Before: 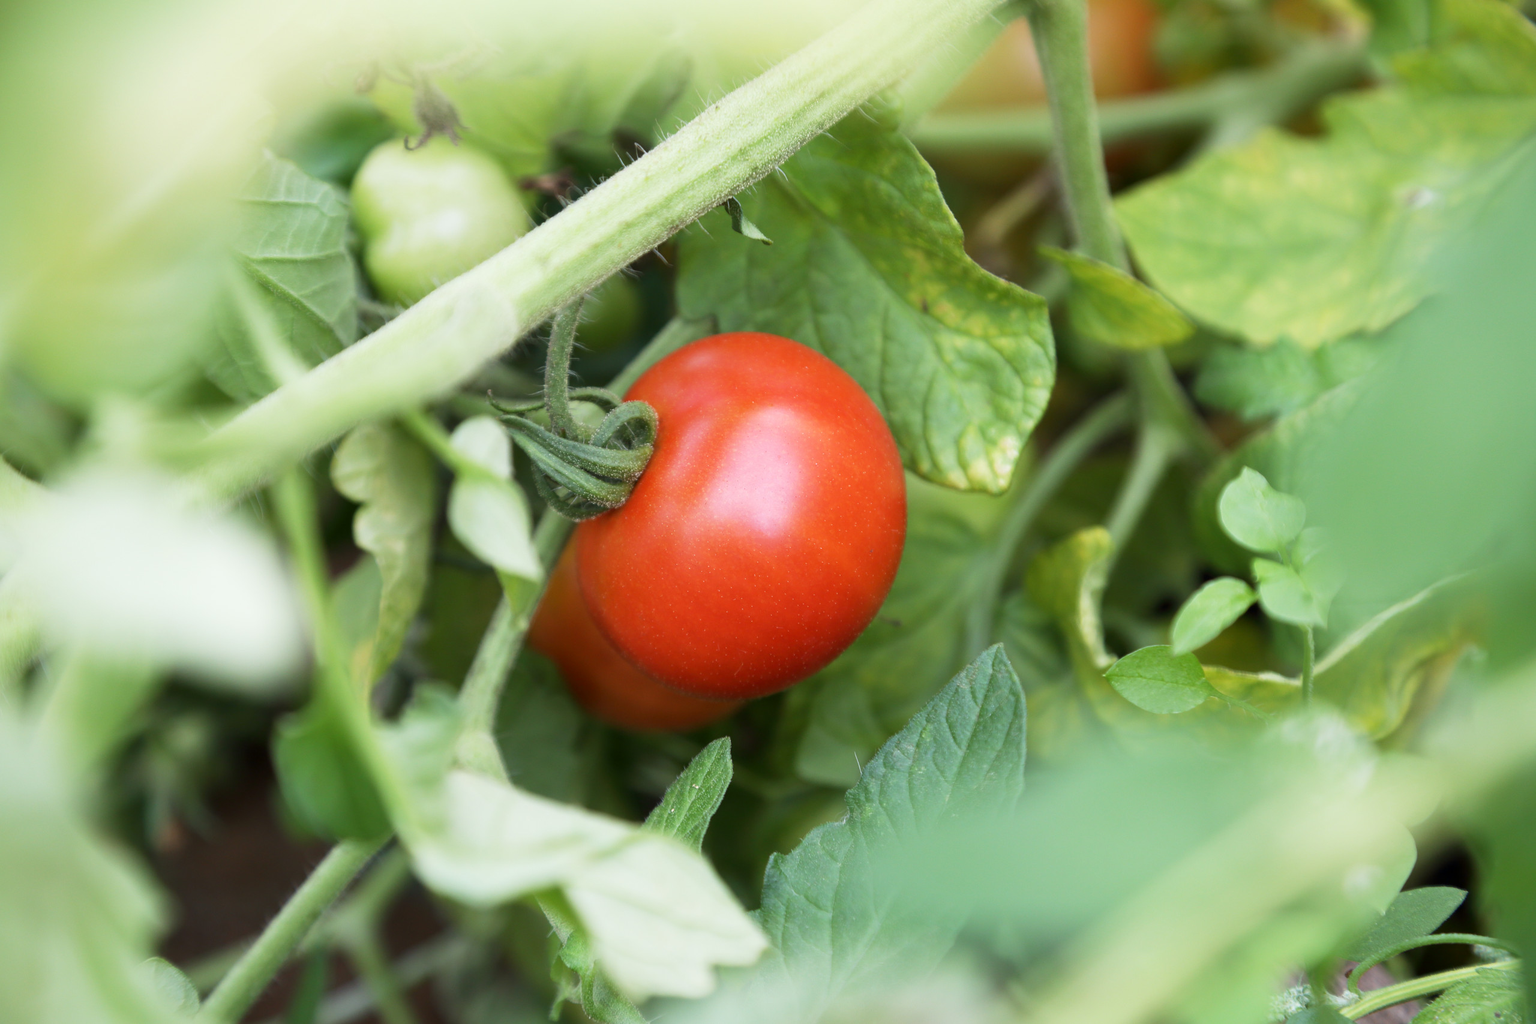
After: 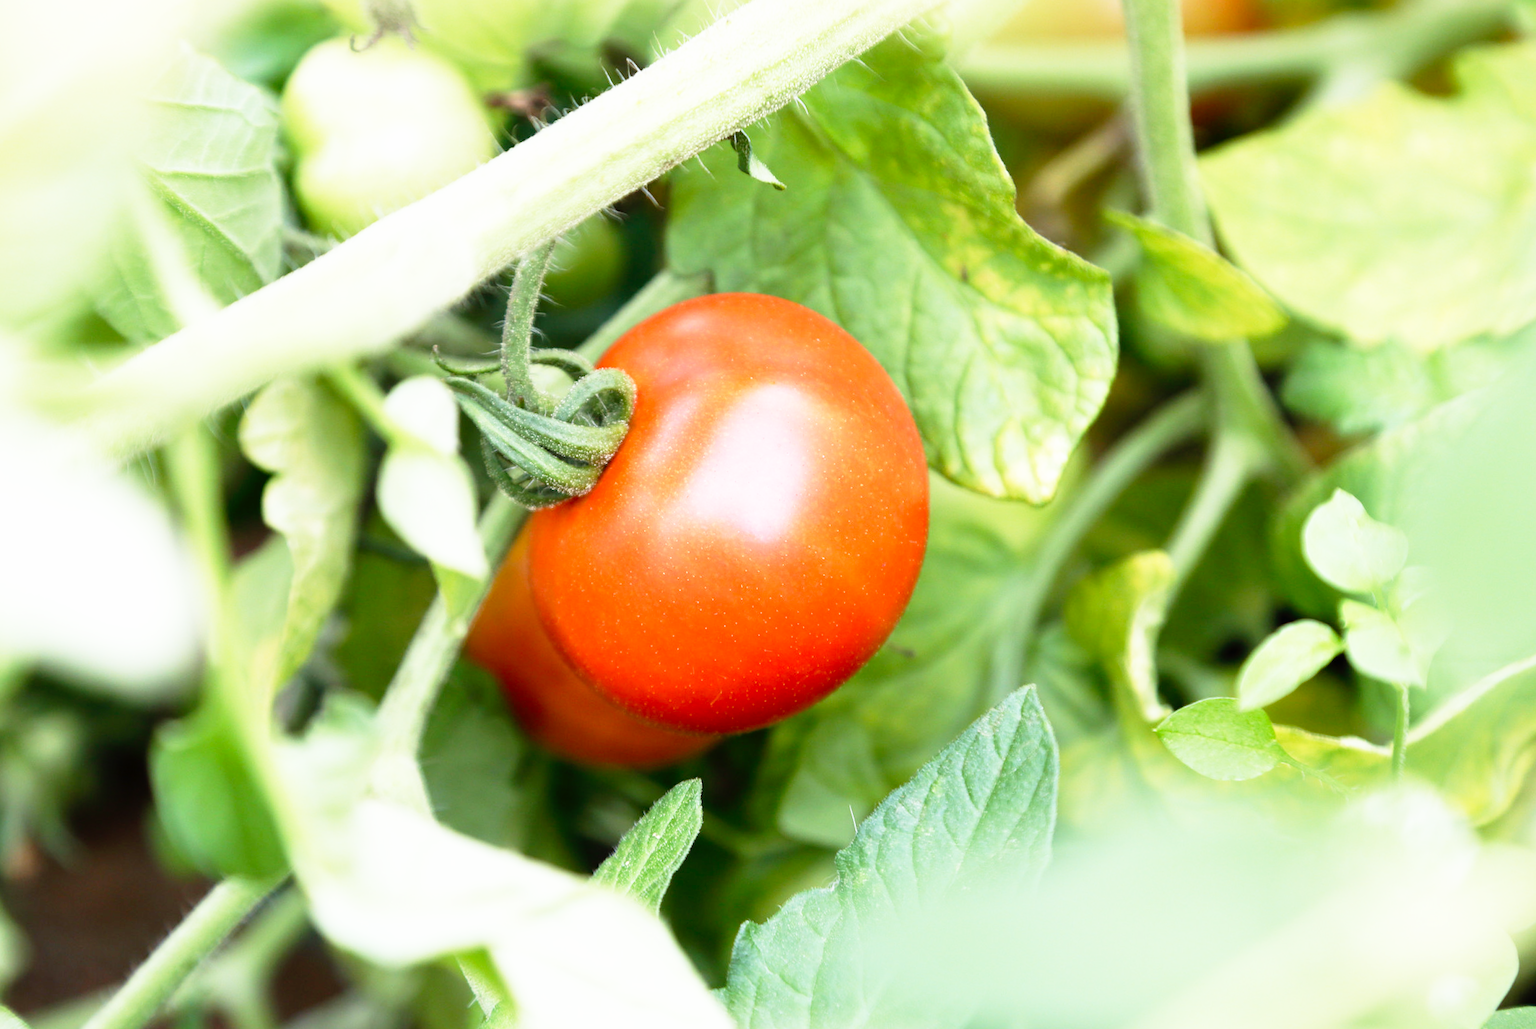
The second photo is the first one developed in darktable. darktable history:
base curve: curves: ch0 [(0, 0) (0.012, 0.01) (0.073, 0.168) (0.31, 0.711) (0.645, 0.957) (1, 1)], exposure shift 0.01, preserve colors none
crop and rotate: angle -3.22°, left 5.387%, top 5.189%, right 4.658%, bottom 4.37%
